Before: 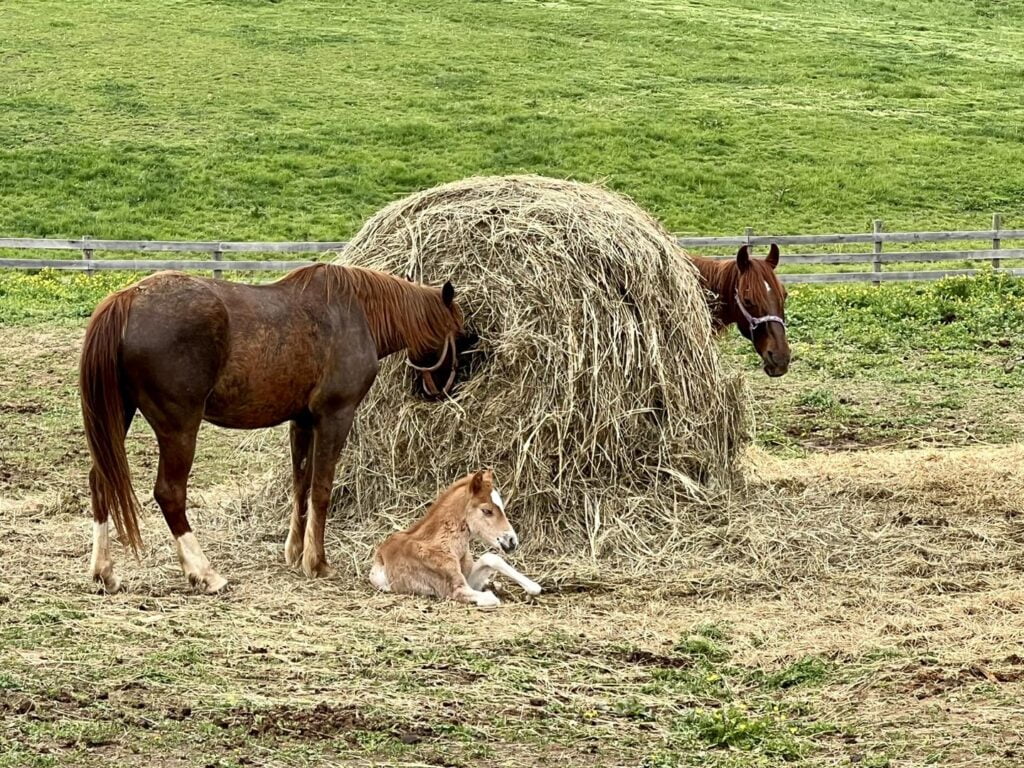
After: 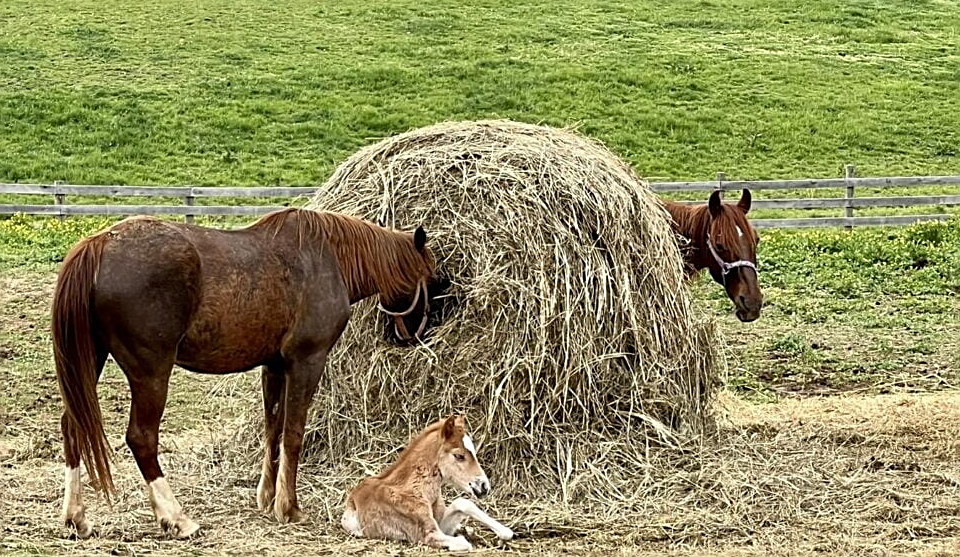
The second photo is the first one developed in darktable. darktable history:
color balance: contrast -0.5%
sharpen: on, module defaults
crop: left 2.737%, top 7.287%, right 3.421%, bottom 20.179%
